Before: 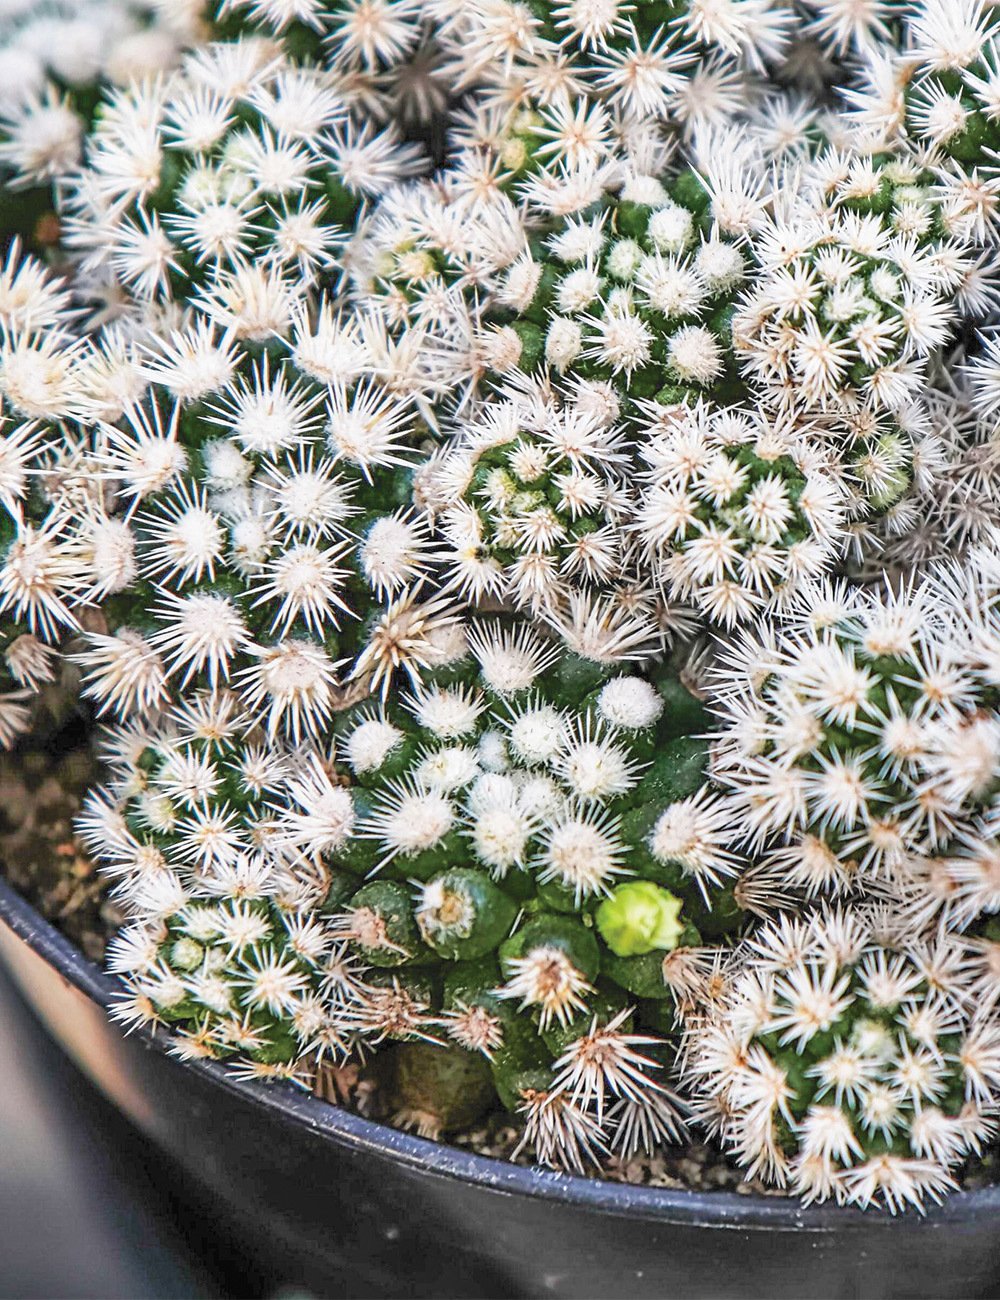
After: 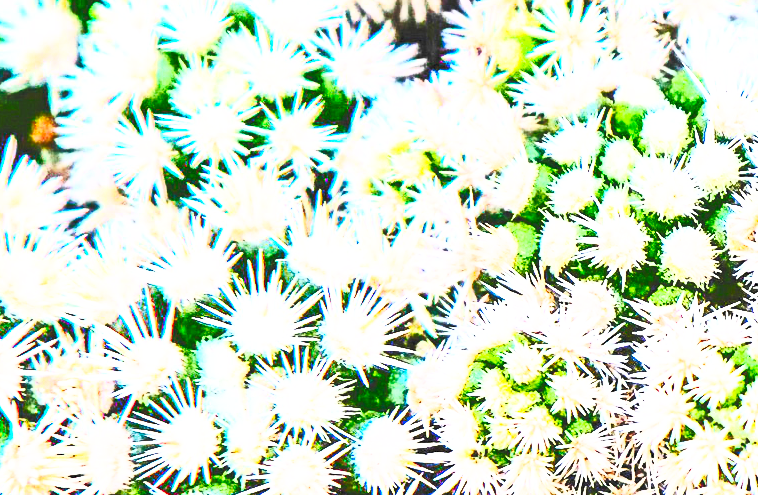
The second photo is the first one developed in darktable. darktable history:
base curve: curves: ch0 [(0, 0) (0.032, 0.037) (0.105, 0.228) (0.435, 0.76) (0.856, 0.983) (1, 1)], preserve colors none
crop: left 0.538%, top 7.638%, right 23.585%, bottom 54.254%
contrast brightness saturation: contrast 0.986, brightness 0.987, saturation 0.998
